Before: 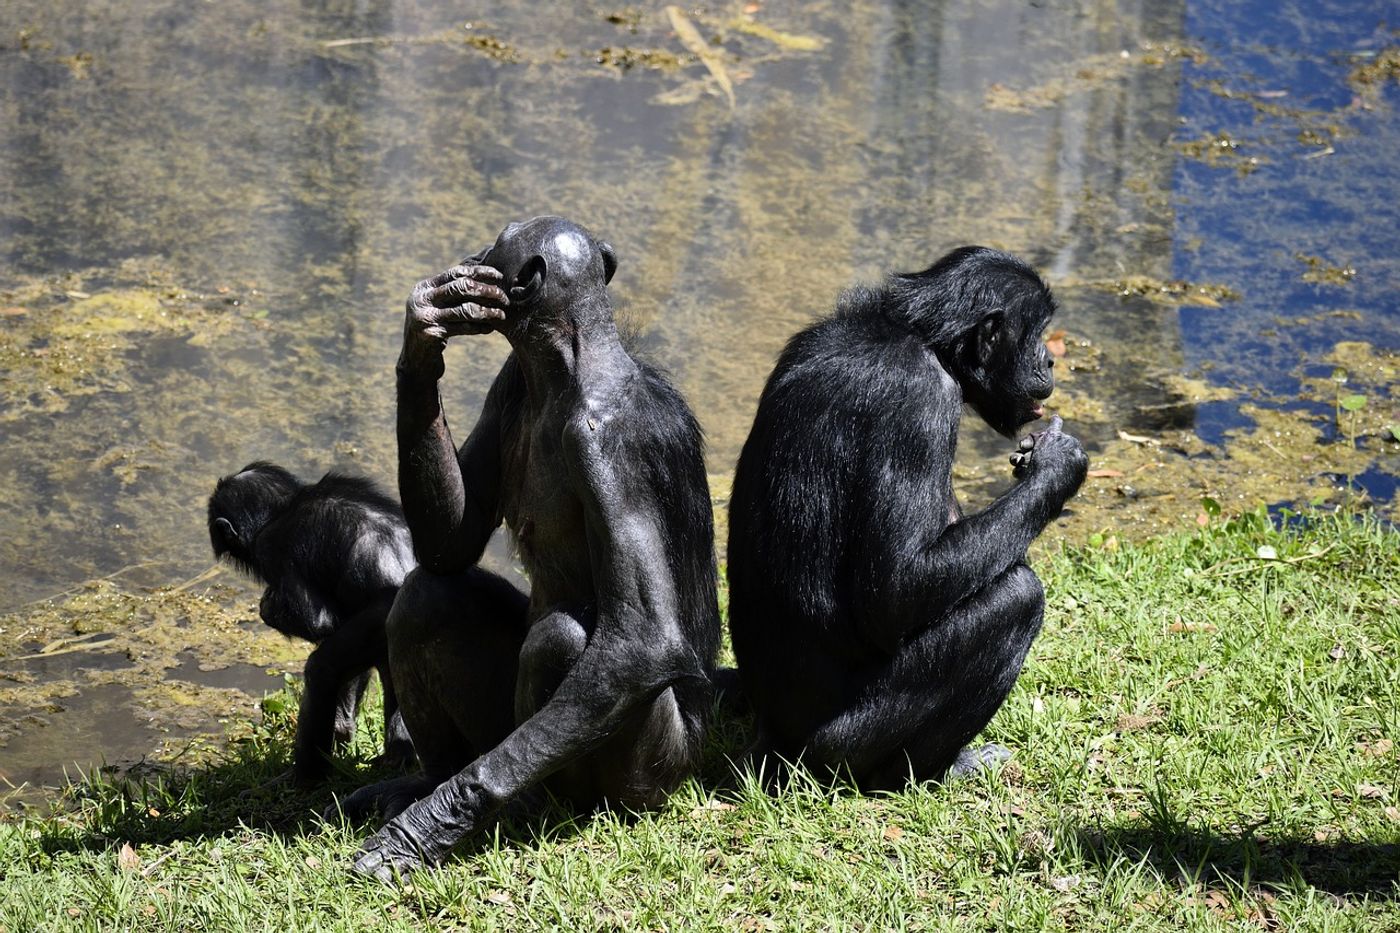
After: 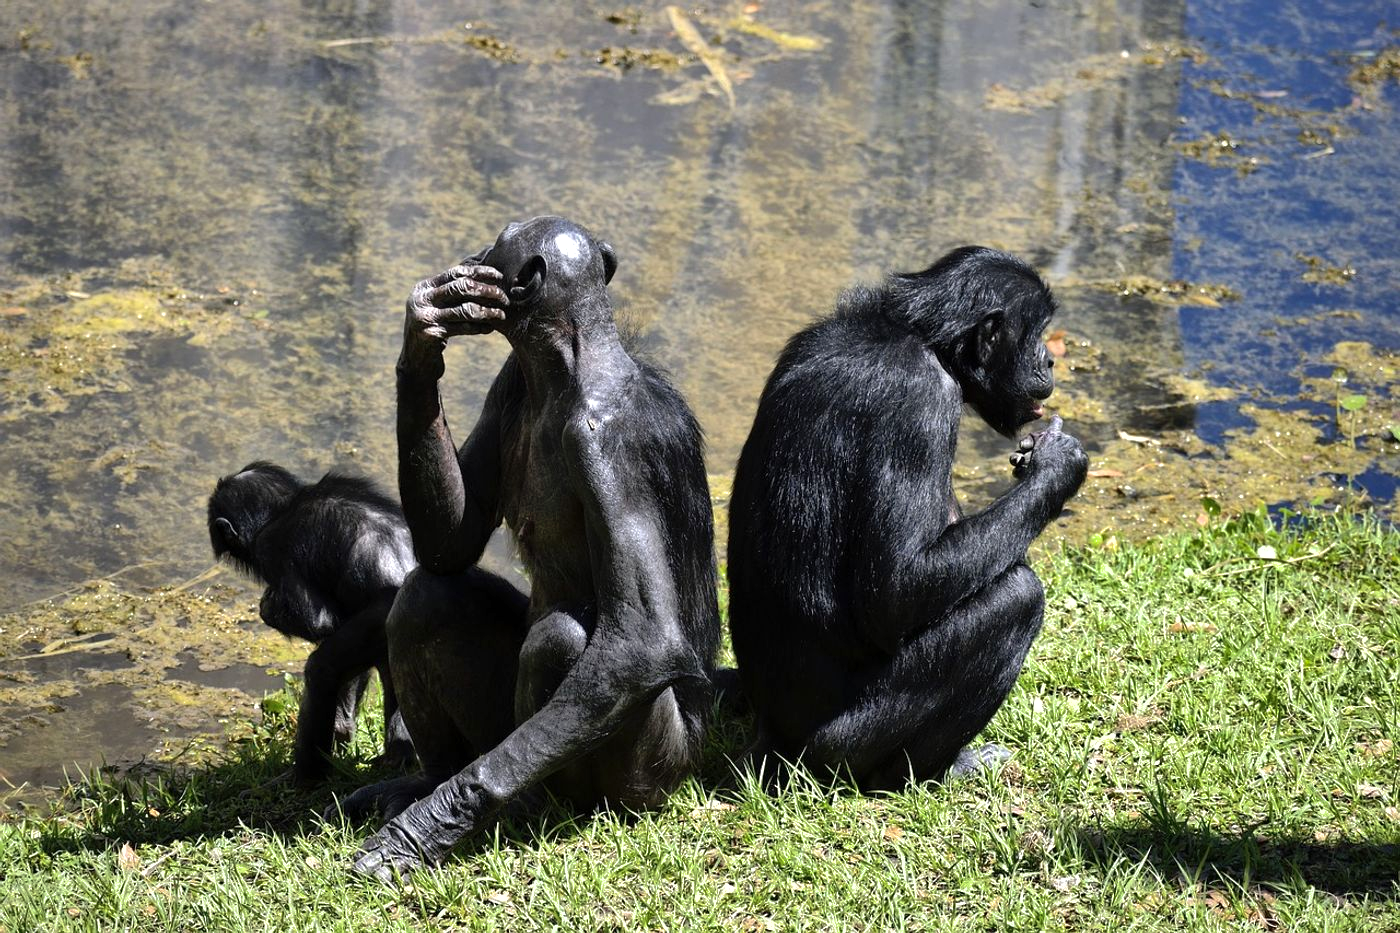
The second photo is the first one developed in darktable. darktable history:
shadows and highlights: on, module defaults
tone equalizer: -8 EV -0.437 EV, -7 EV -0.406 EV, -6 EV -0.368 EV, -5 EV -0.25 EV, -3 EV 0.232 EV, -2 EV 0.331 EV, -1 EV 0.398 EV, +0 EV 0.401 EV, edges refinement/feathering 500, mask exposure compensation -1.57 EV, preserve details no
